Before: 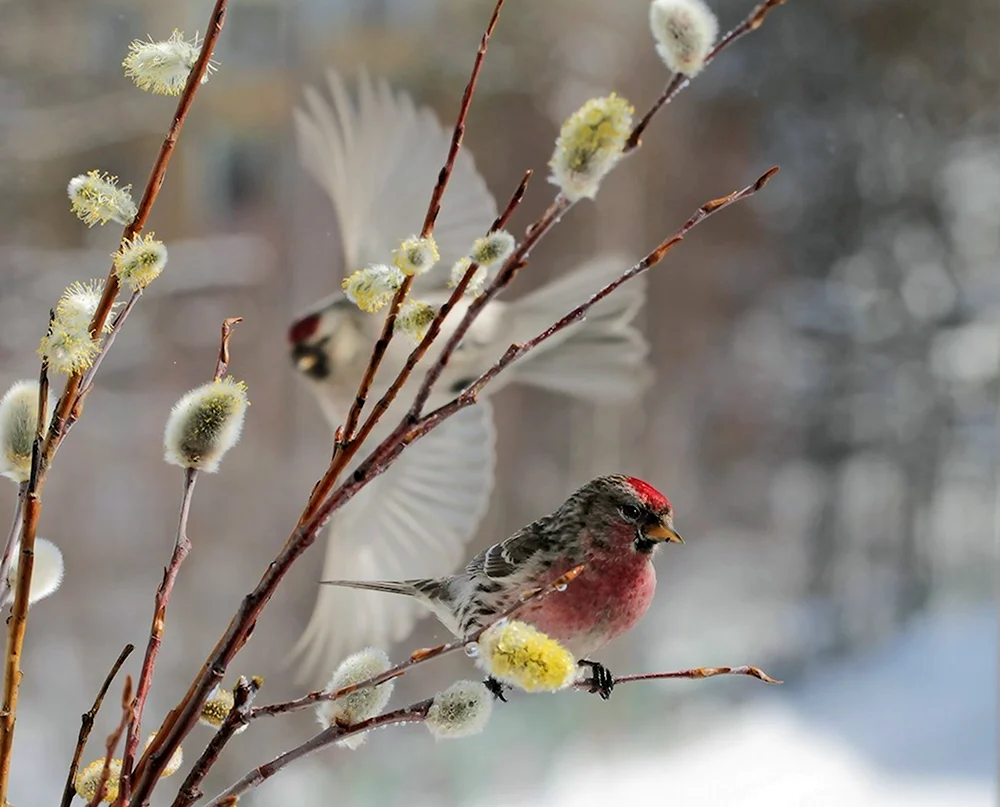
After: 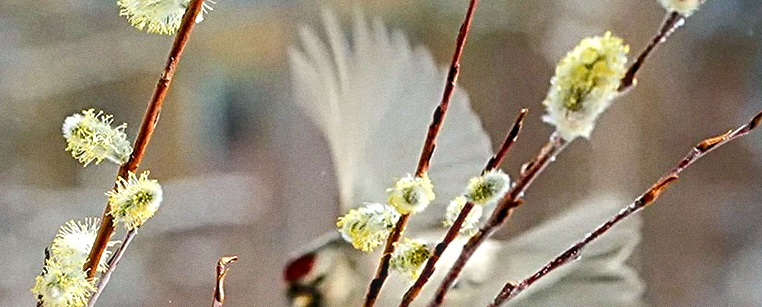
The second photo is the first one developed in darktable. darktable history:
exposure: exposure 0.3 EV, compensate highlight preservation false
sharpen: radius 2.817, amount 0.715
crop: left 0.579%, top 7.627%, right 23.167%, bottom 54.275%
contrast brightness saturation: saturation 0.18
grain: on, module defaults
white balance: red 0.978, blue 0.999
color balance rgb: linear chroma grading › shadows 32%, linear chroma grading › global chroma -2%, linear chroma grading › mid-tones 4%, perceptual saturation grading › global saturation -2%, perceptual saturation grading › highlights -8%, perceptual saturation grading › mid-tones 8%, perceptual saturation grading › shadows 4%, perceptual brilliance grading › highlights 8%, perceptual brilliance grading › mid-tones 4%, perceptual brilliance grading › shadows 2%, global vibrance 16%, saturation formula JzAzBz (2021)
local contrast: on, module defaults
